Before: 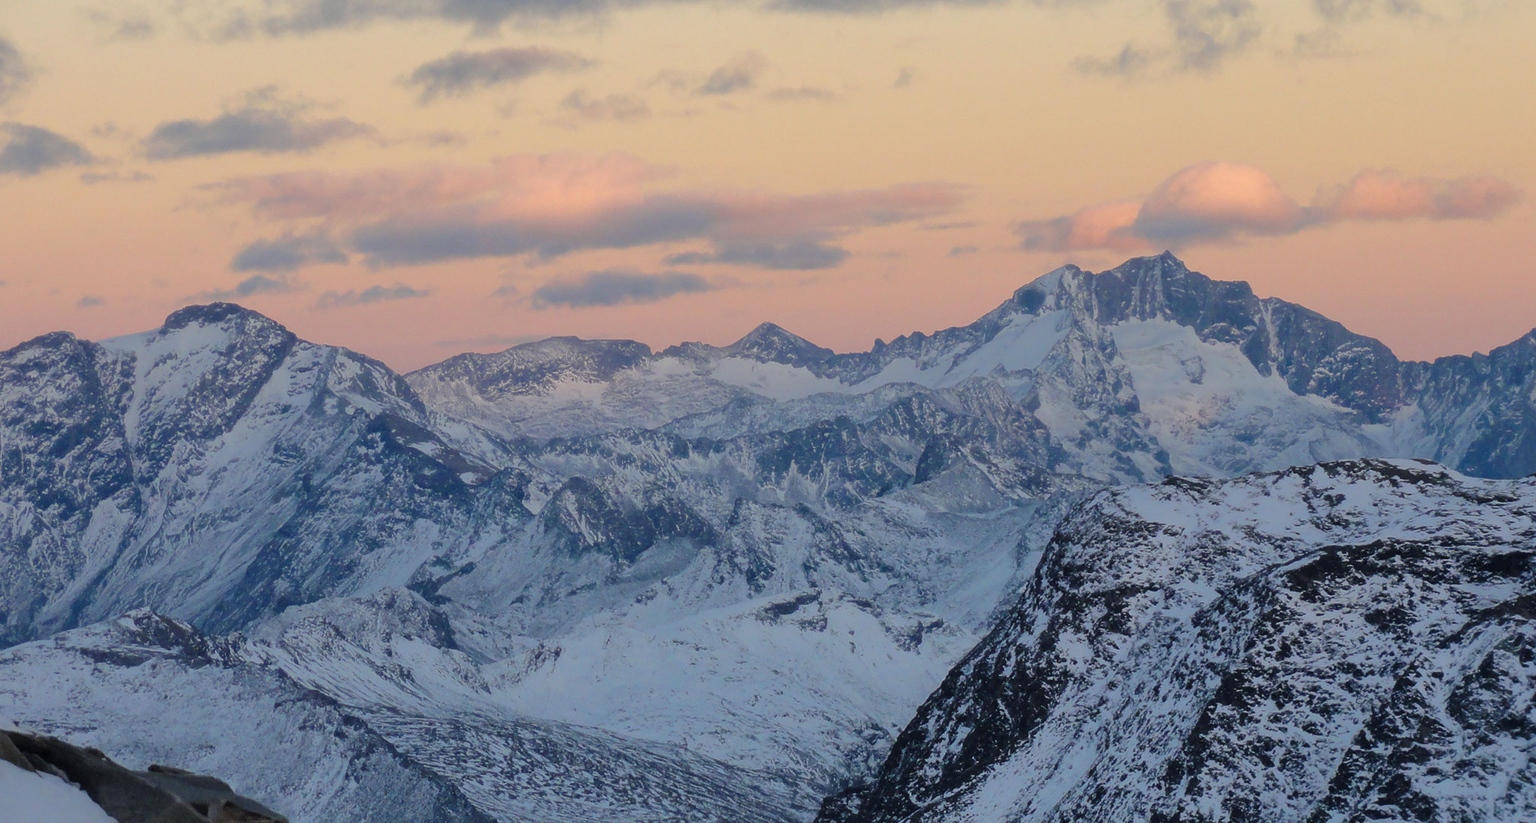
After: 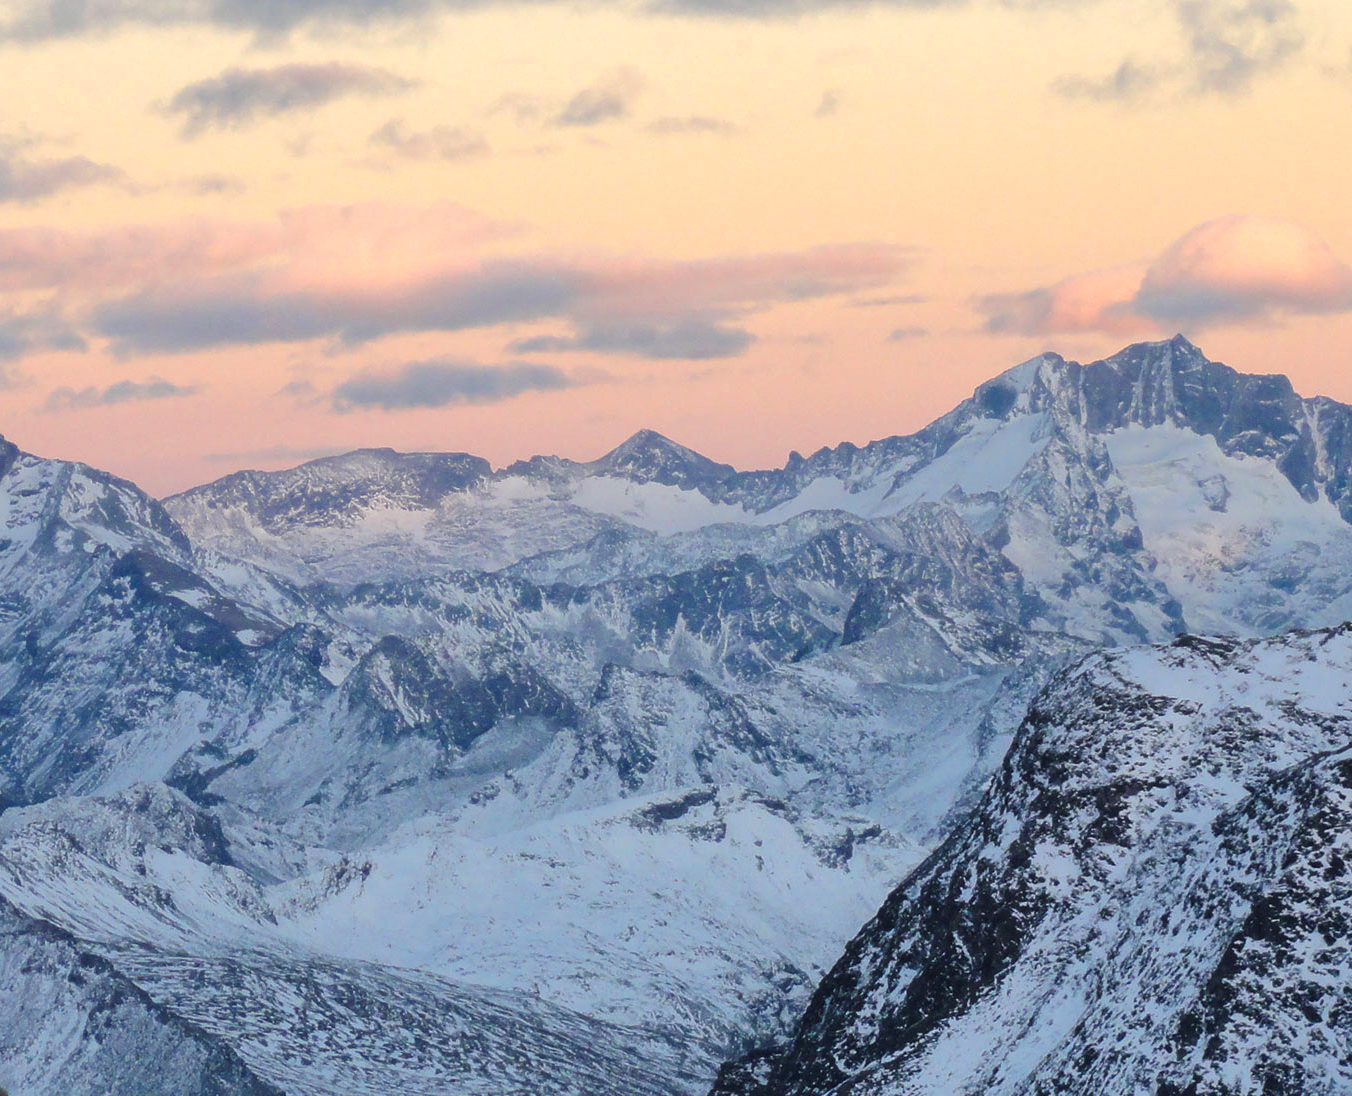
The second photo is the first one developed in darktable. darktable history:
exposure: exposure 0.574 EV, compensate highlight preservation false
local contrast: mode bilateral grid, contrast 10, coarseness 25, detail 110%, midtone range 0.2
crop and rotate: left 18.442%, right 15.508%
